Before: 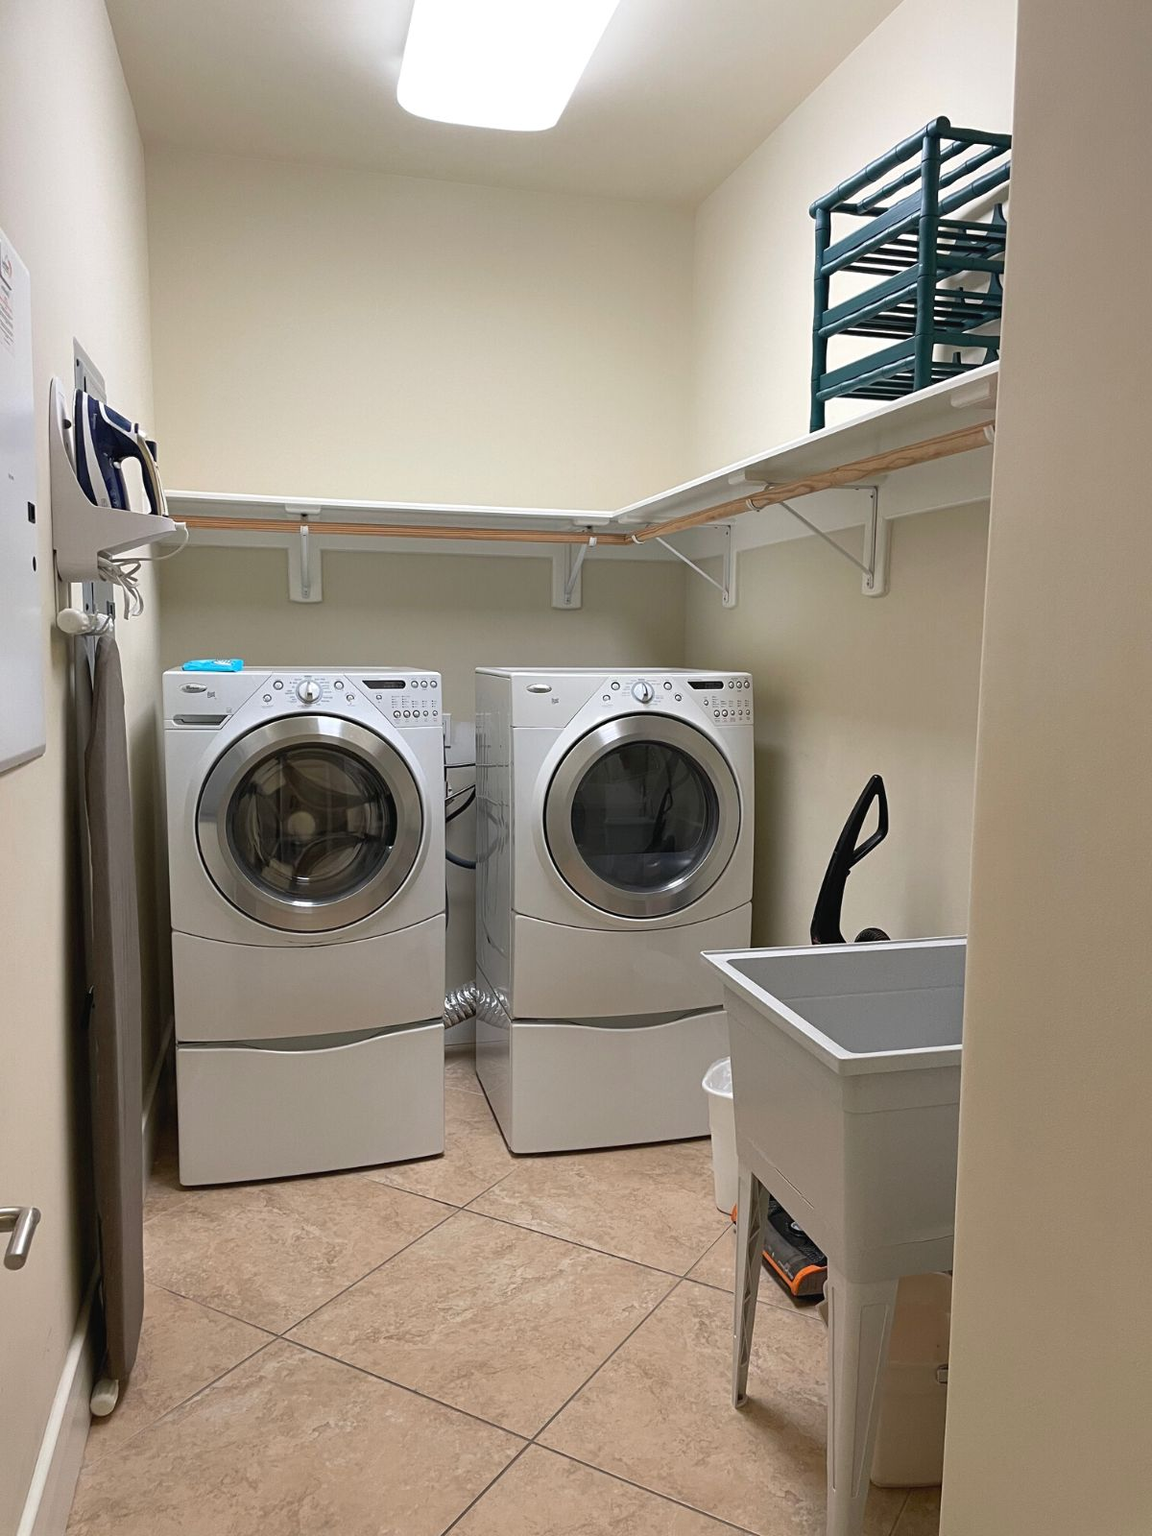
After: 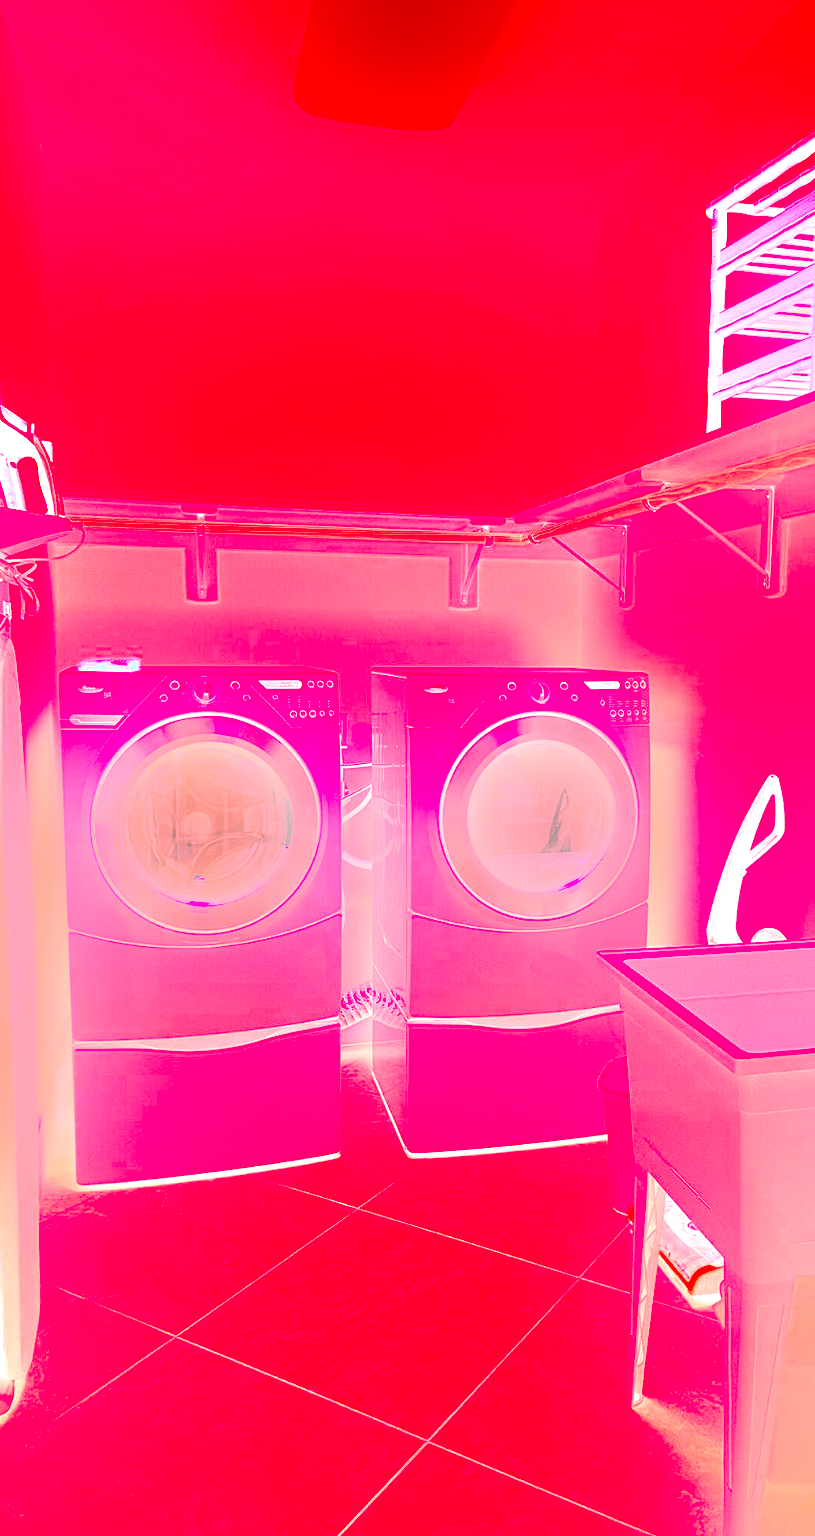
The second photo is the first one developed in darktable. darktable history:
tone equalizer: -8 EV -0.528 EV, -7 EV -0.319 EV, -6 EV -0.083 EV, -5 EV 0.413 EV, -4 EV 0.985 EV, -3 EV 0.791 EV, -2 EV -0.01 EV, -1 EV 0.14 EV, +0 EV -0.012 EV, smoothing 1
color correction: saturation 0.8
local contrast: on, module defaults
crop and rotate: left 9.061%, right 20.142%
exposure: compensate highlight preservation false
white balance: red 4.26, blue 1.802
sharpen: amount 0.2
bloom: size 15%, threshold 97%, strength 7%
